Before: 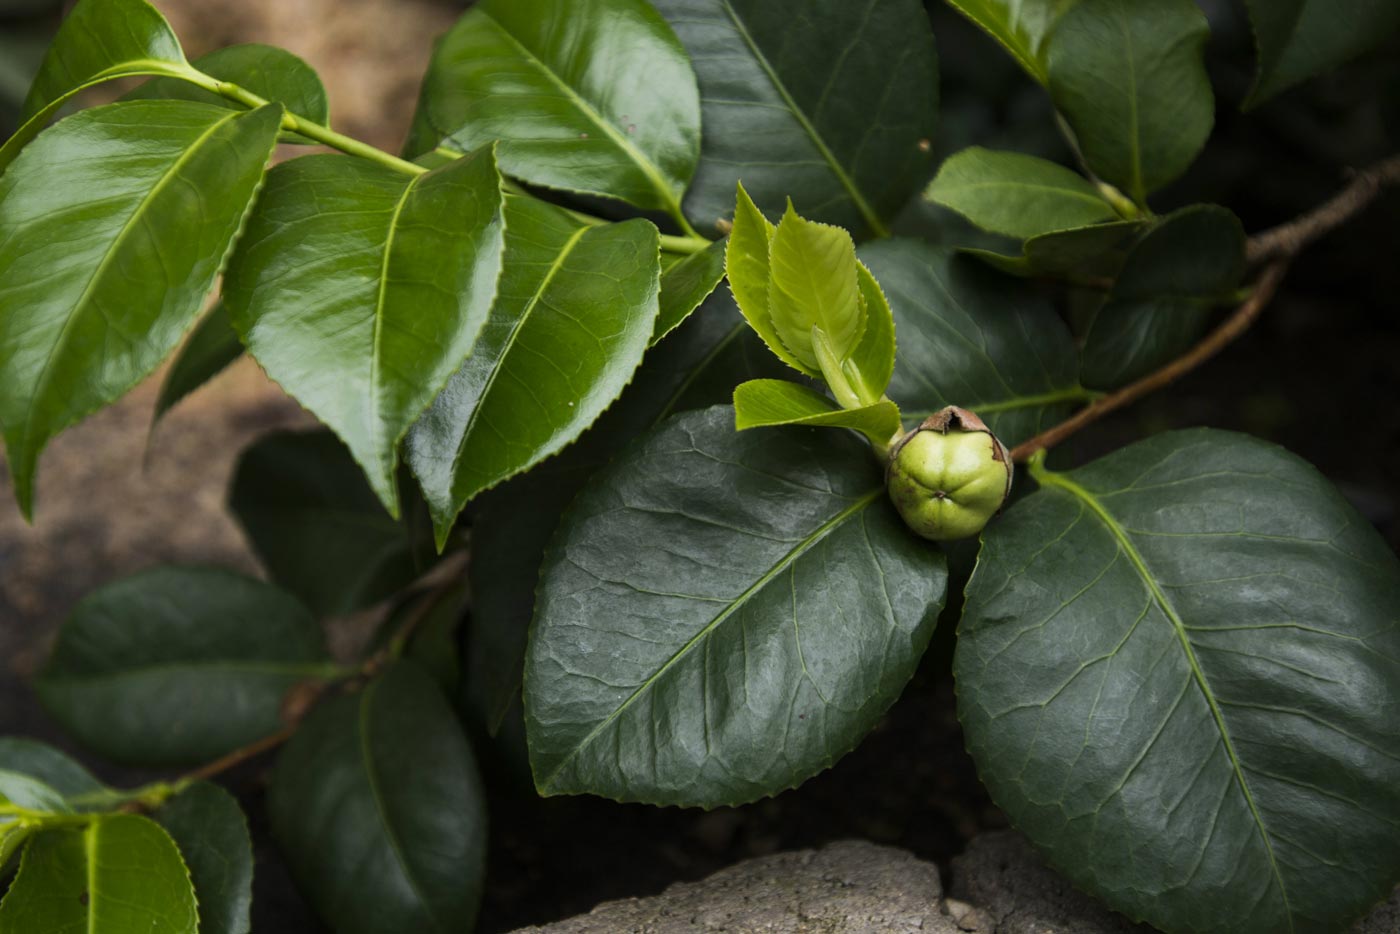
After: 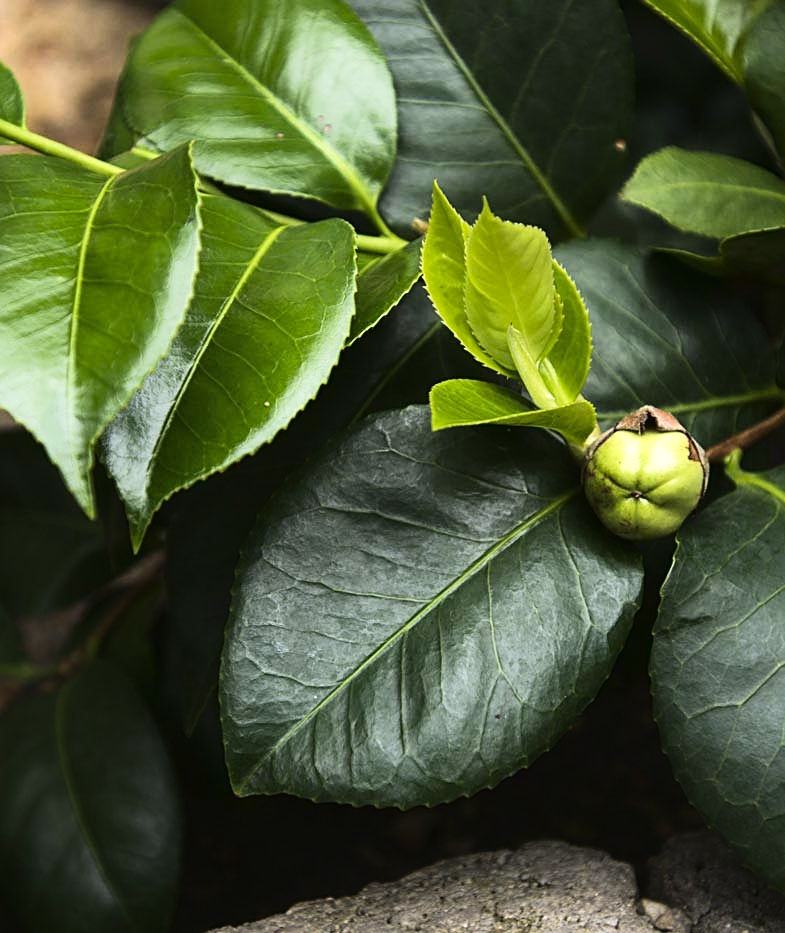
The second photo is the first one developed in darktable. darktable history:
crop: left 21.769%, right 22.105%, bottom 0%
tone curve: curves: ch0 [(0, 0.023) (0.217, 0.19) (0.754, 0.801) (1, 0.977)]; ch1 [(0, 0) (0.392, 0.398) (0.5, 0.5) (0.521, 0.529) (0.56, 0.592) (1, 1)]; ch2 [(0, 0) (0.5, 0.5) (0.579, 0.561) (0.65, 0.657) (1, 1)], color space Lab, linked channels, preserve colors none
sharpen: on, module defaults
tone equalizer: -8 EV -0.749 EV, -7 EV -0.706 EV, -6 EV -0.635 EV, -5 EV -0.372 EV, -3 EV 0.387 EV, -2 EV 0.6 EV, -1 EV 0.696 EV, +0 EV 0.75 EV
